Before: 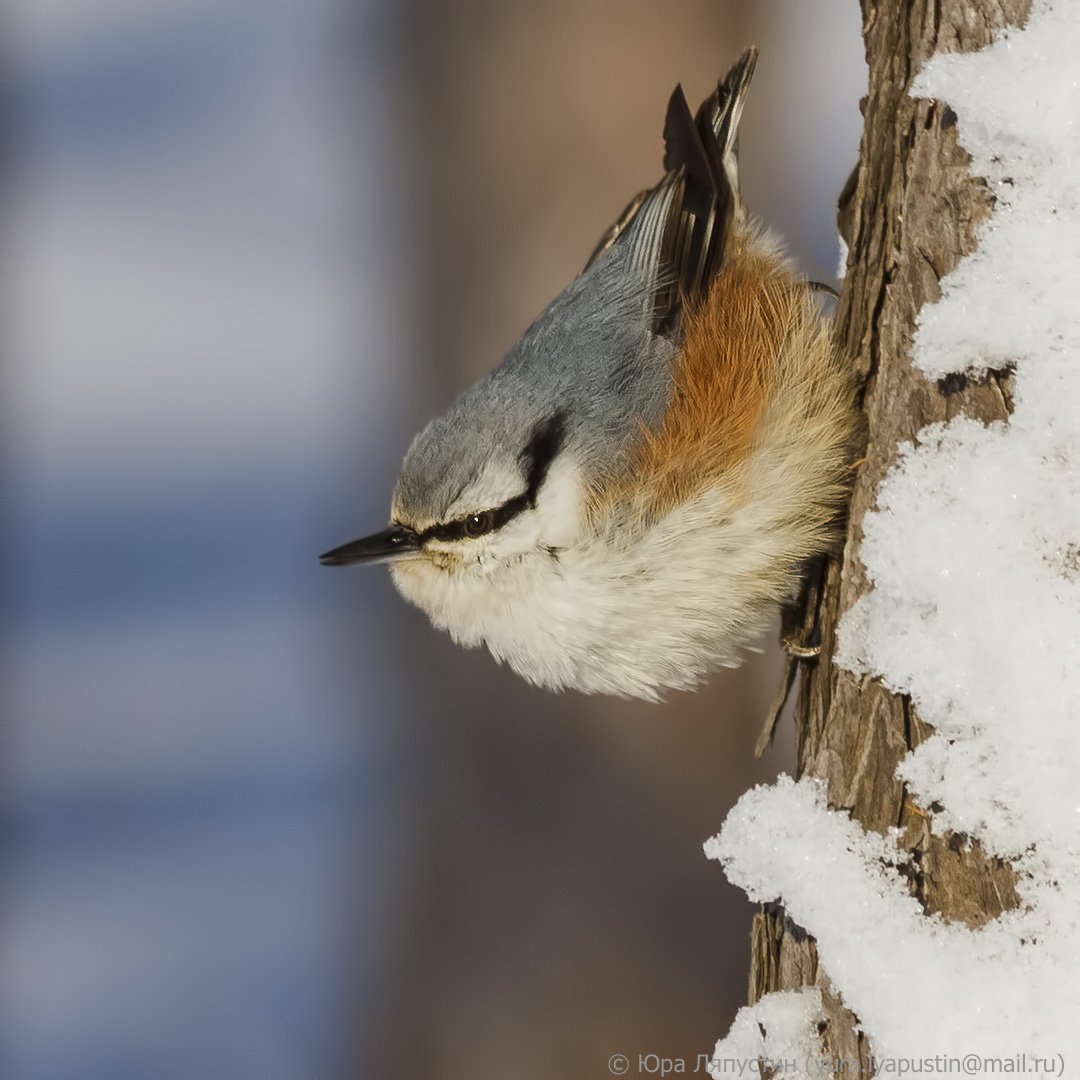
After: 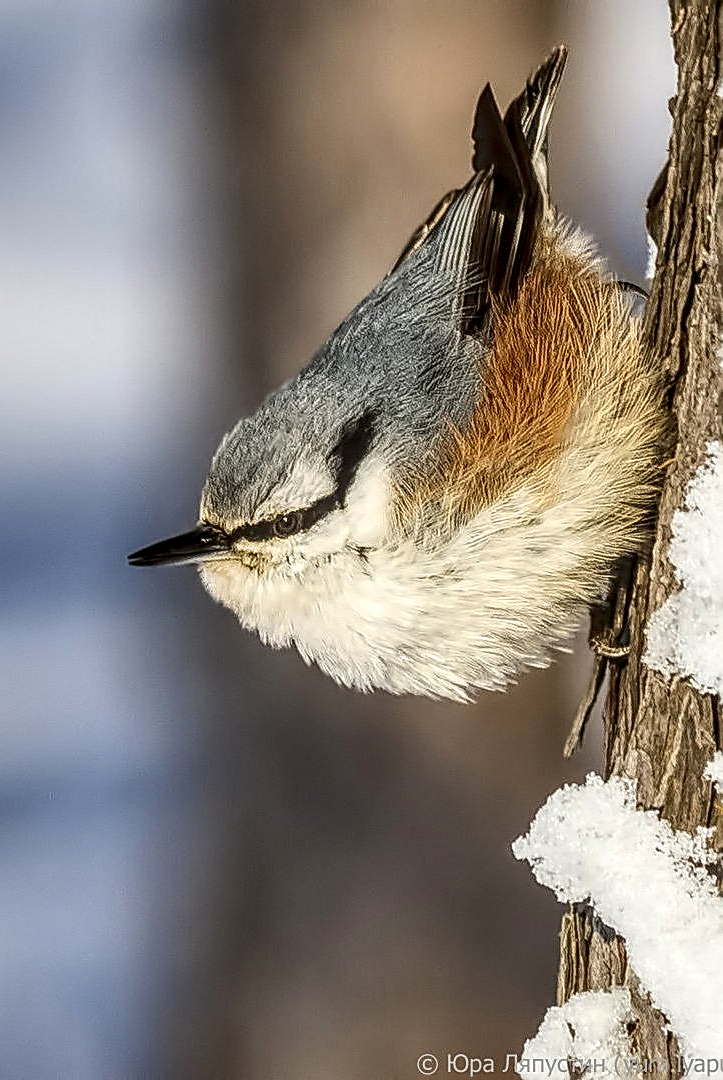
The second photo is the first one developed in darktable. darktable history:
exposure: exposure 0.19 EV, compensate highlight preservation false
shadows and highlights: on, module defaults
crop and rotate: left 17.805%, right 15.248%
tone curve: curves: ch0 [(0, 0.032) (0.181, 0.156) (0.751, 0.829) (1, 1)], color space Lab, independent channels
local contrast: highlights 6%, shadows 0%, detail 182%
sharpen: radius 1.723, amount 1.305
